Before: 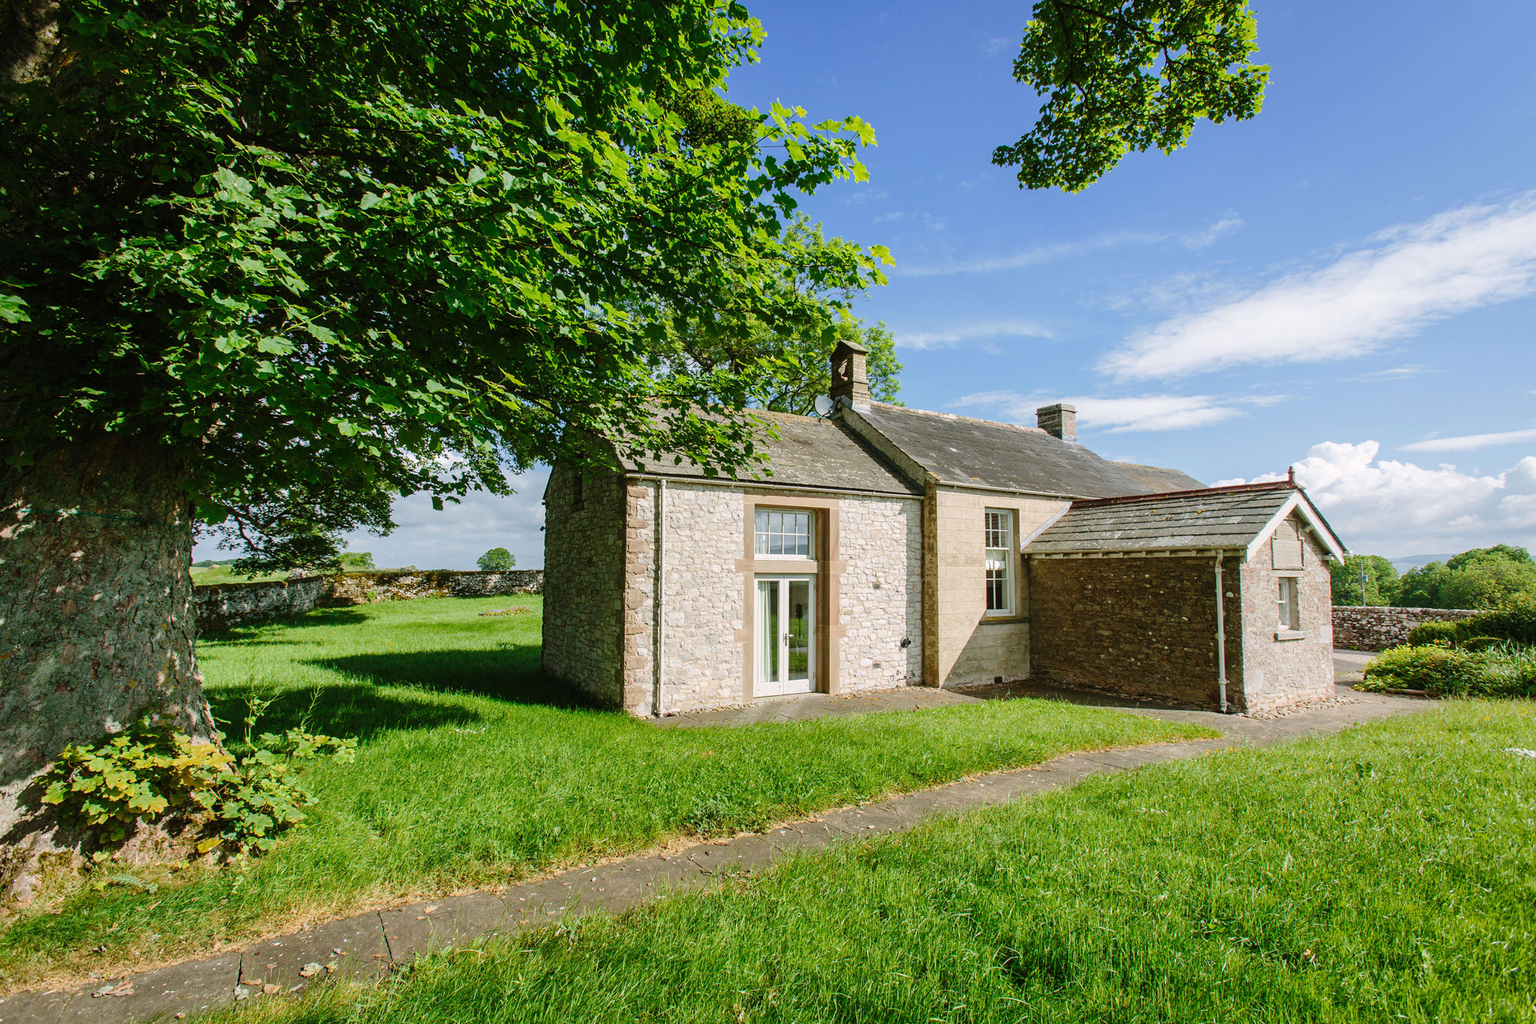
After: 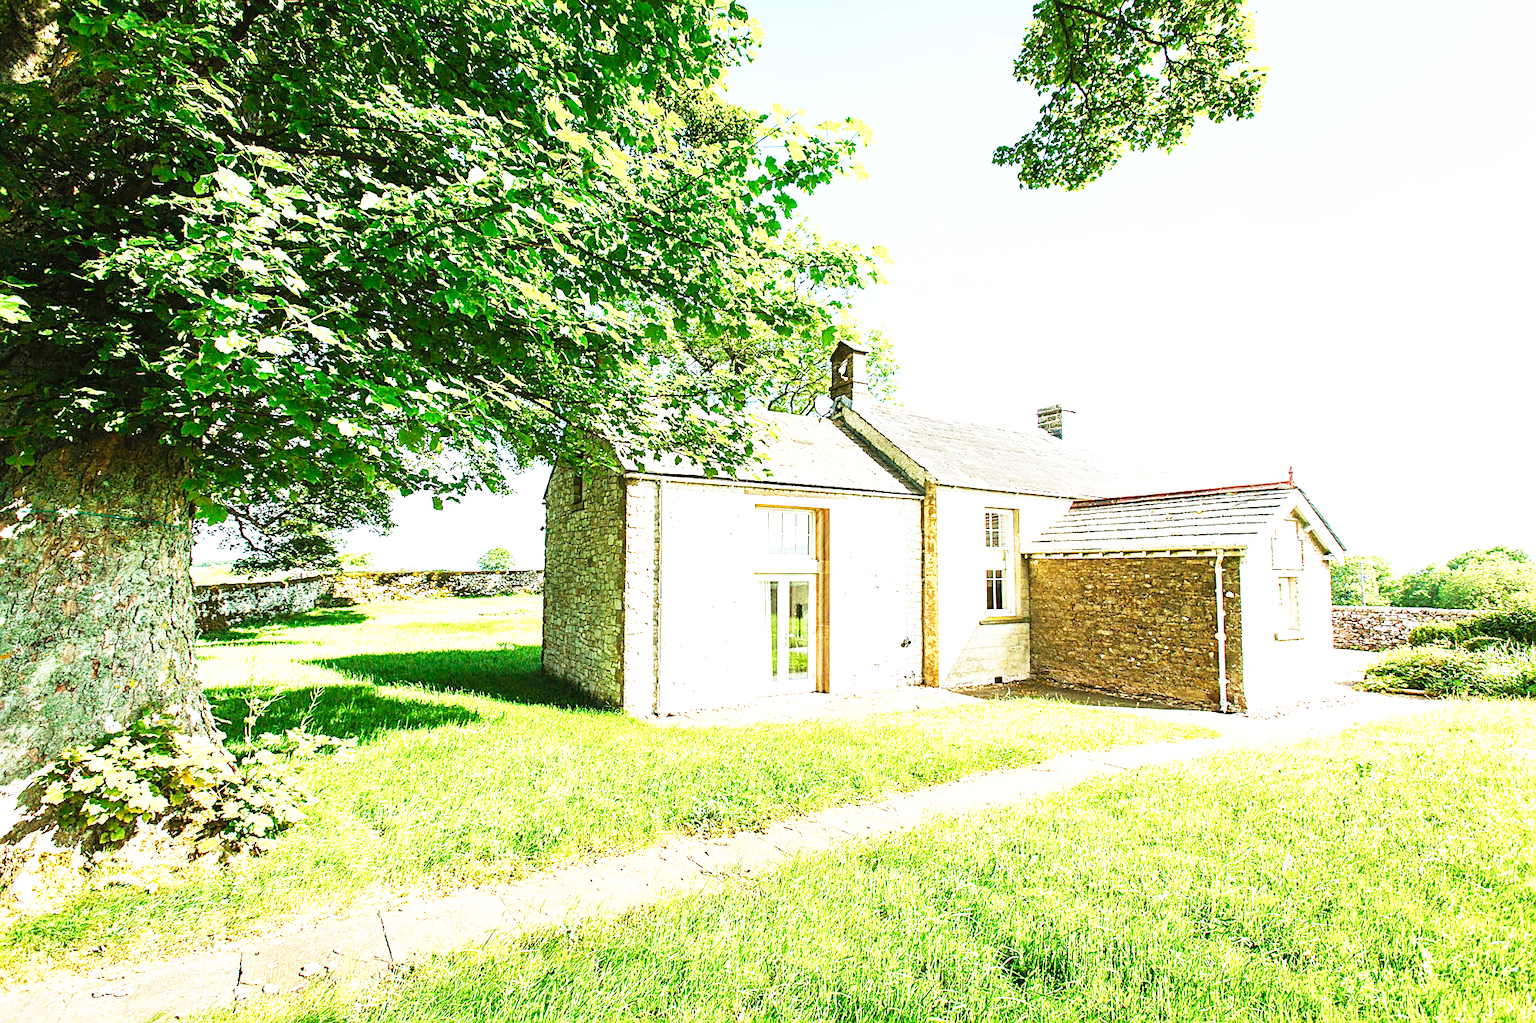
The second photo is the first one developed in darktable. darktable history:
sharpen: on, module defaults
base curve: curves: ch0 [(0, 0) (0.012, 0.01) (0.073, 0.168) (0.31, 0.711) (0.645, 0.957) (1, 1)], preserve colors none
exposure: black level correction 0, exposure 1.741 EV, compensate exposure bias true, compensate highlight preservation false
